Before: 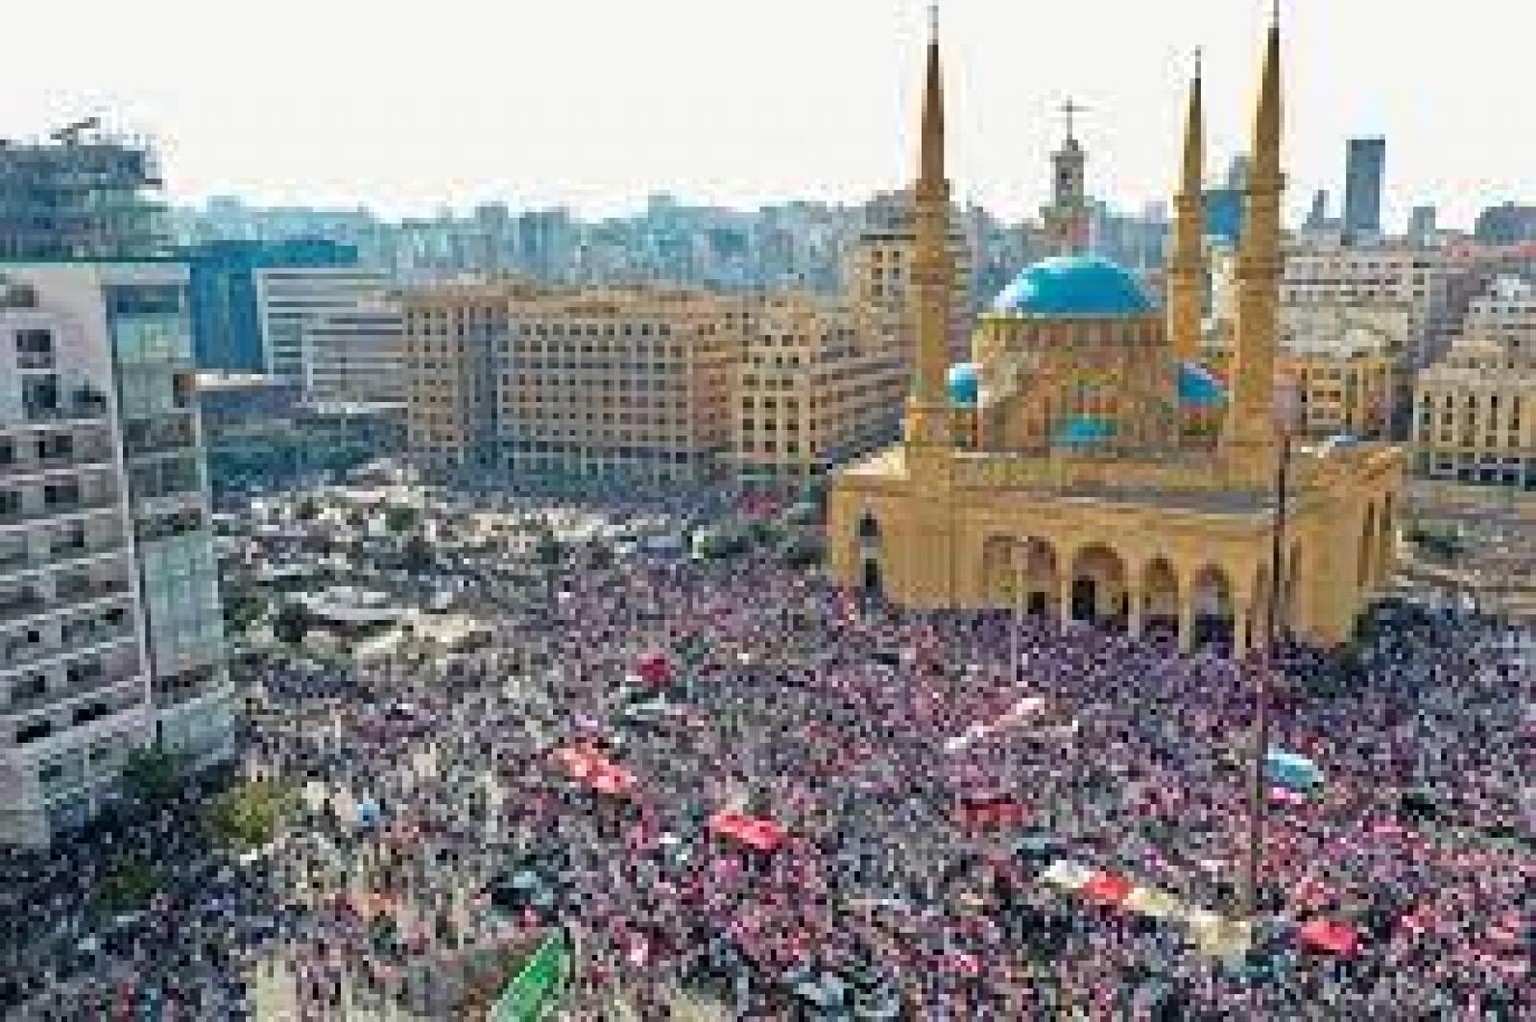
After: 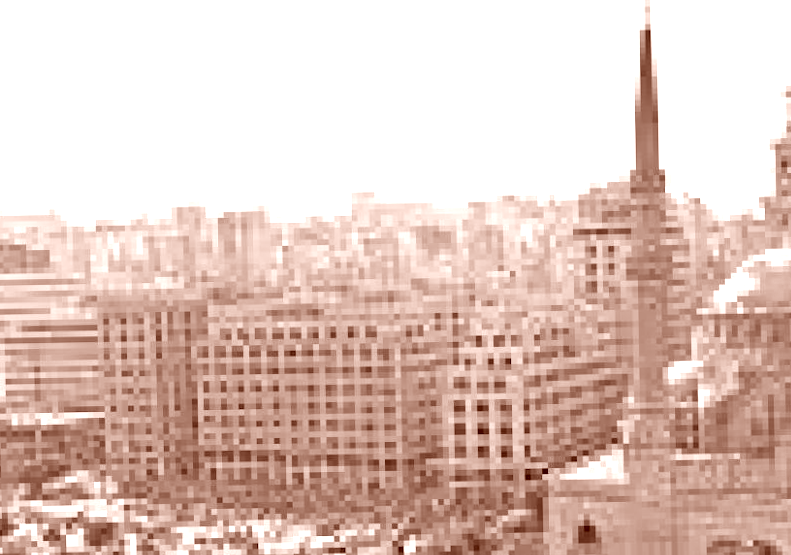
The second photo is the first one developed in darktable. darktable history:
rotate and perspective: rotation -1°, crop left 0.011, crop right 0.989, crop top 0.025, crop bottom 0.975
white balance: red 0.925, blue 1.046
exposure: black level correction 0, exposure 1 EV, compensate exposure bias true, compensate highlight preservation false
contrast brightness saturation: contrast 0.03, brightness 0.06, saturation 0.13
color calibration: output gray [0.22, 0.42, 0.37, 0], gray › normalize channels true, illuminant same as pipeline (D50), adaptation XYZ, x 0.346, y 0.359, gamut compression 0
crop: left 19.556%, right 30.401%, bottom 46.458%
color correction: highlights a* 9.03, highlights b* 8.71, shadows a* 40, shadows b* 40, saturation 0.8
